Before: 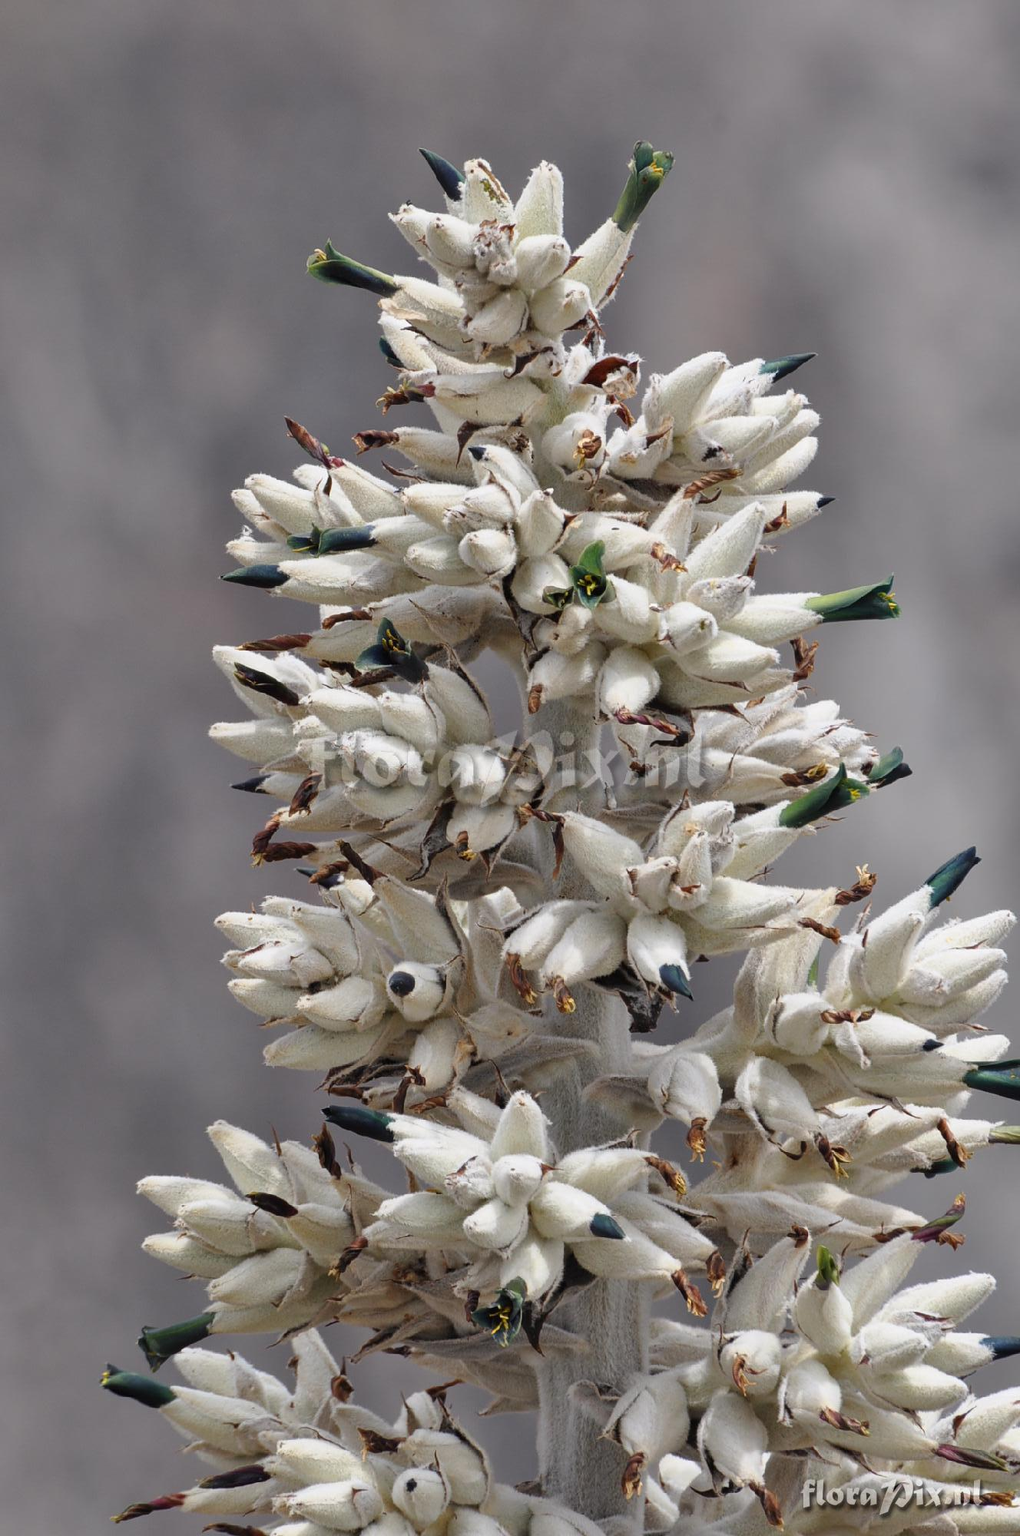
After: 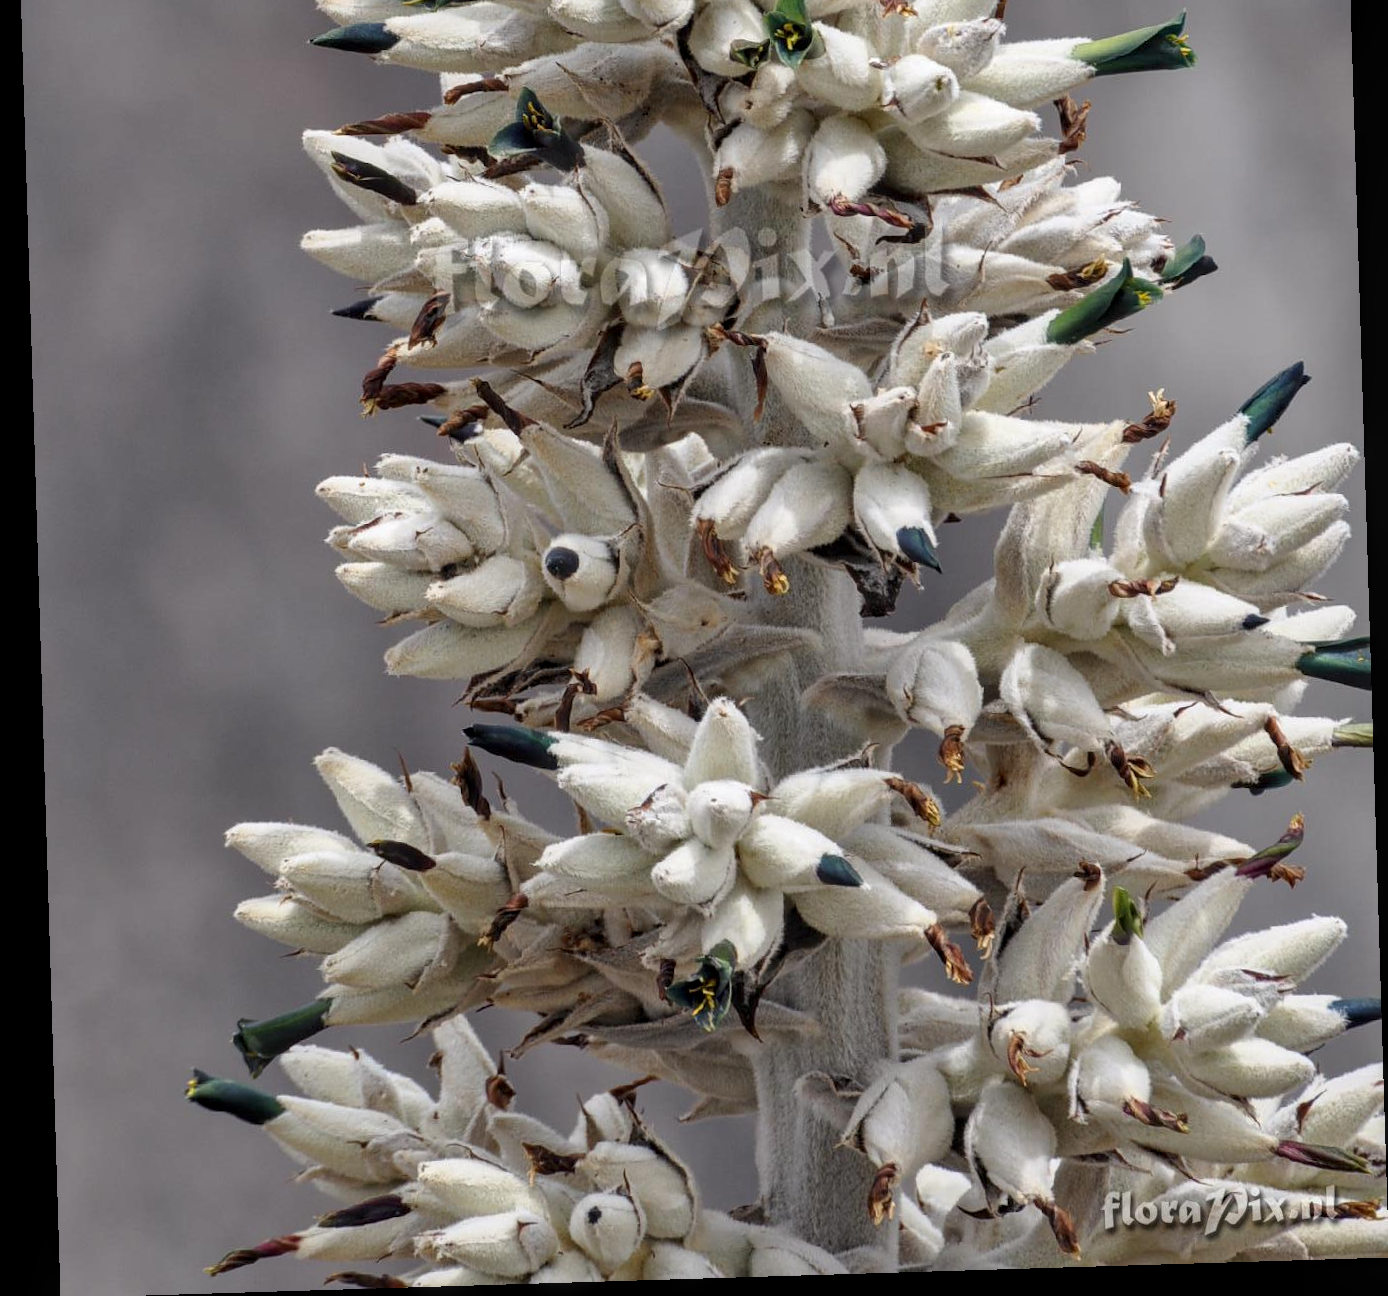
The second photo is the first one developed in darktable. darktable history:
crop and rotate: top 36.435%
local contrast: on, module defaults
rotate and perspective: rotation -1.75°, automatic cropping off
